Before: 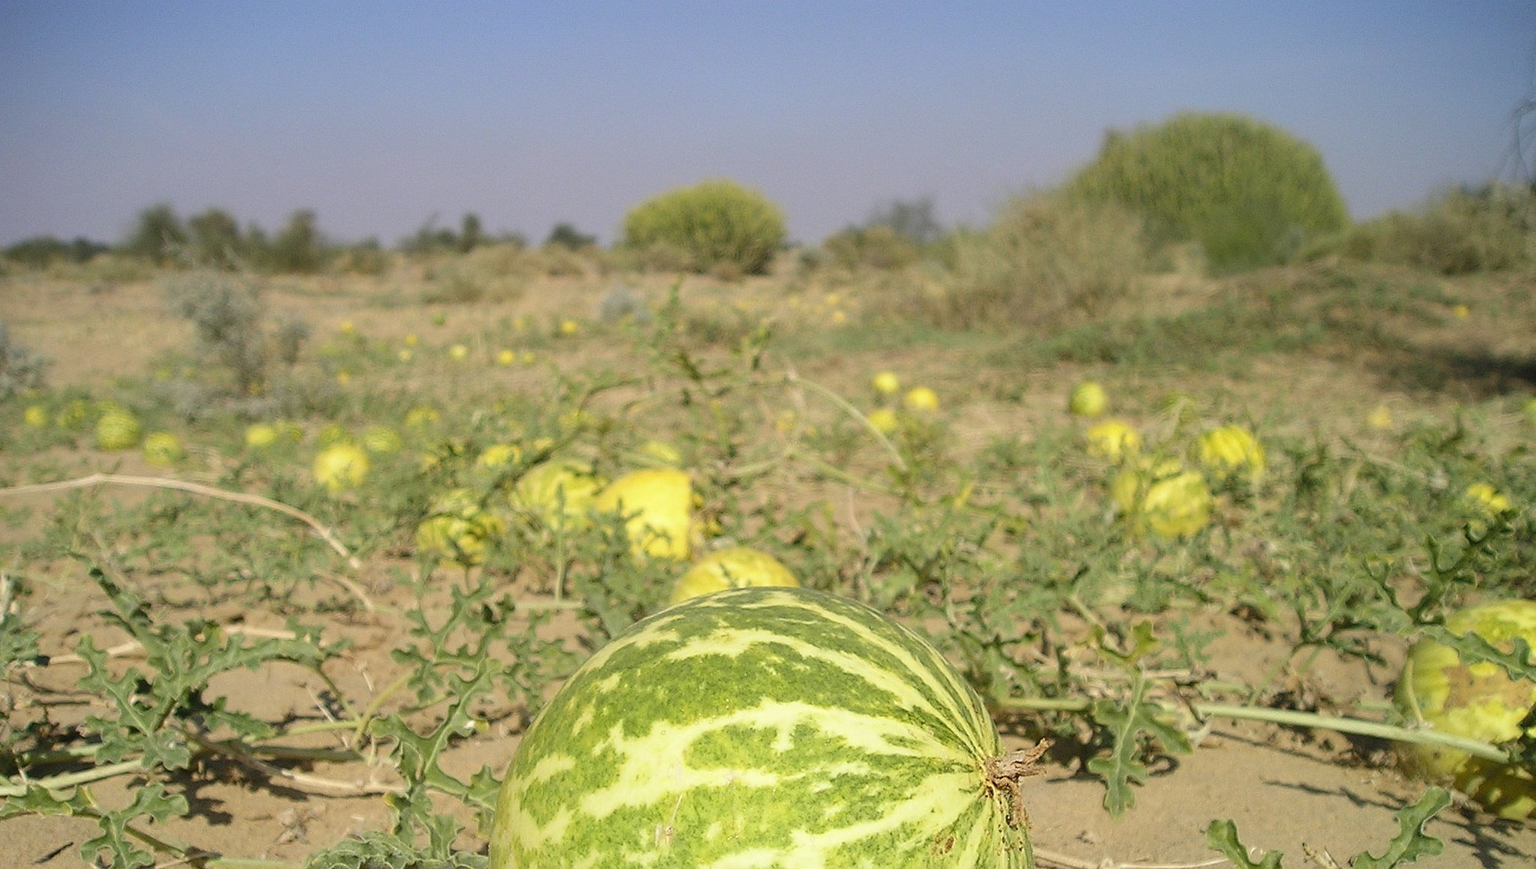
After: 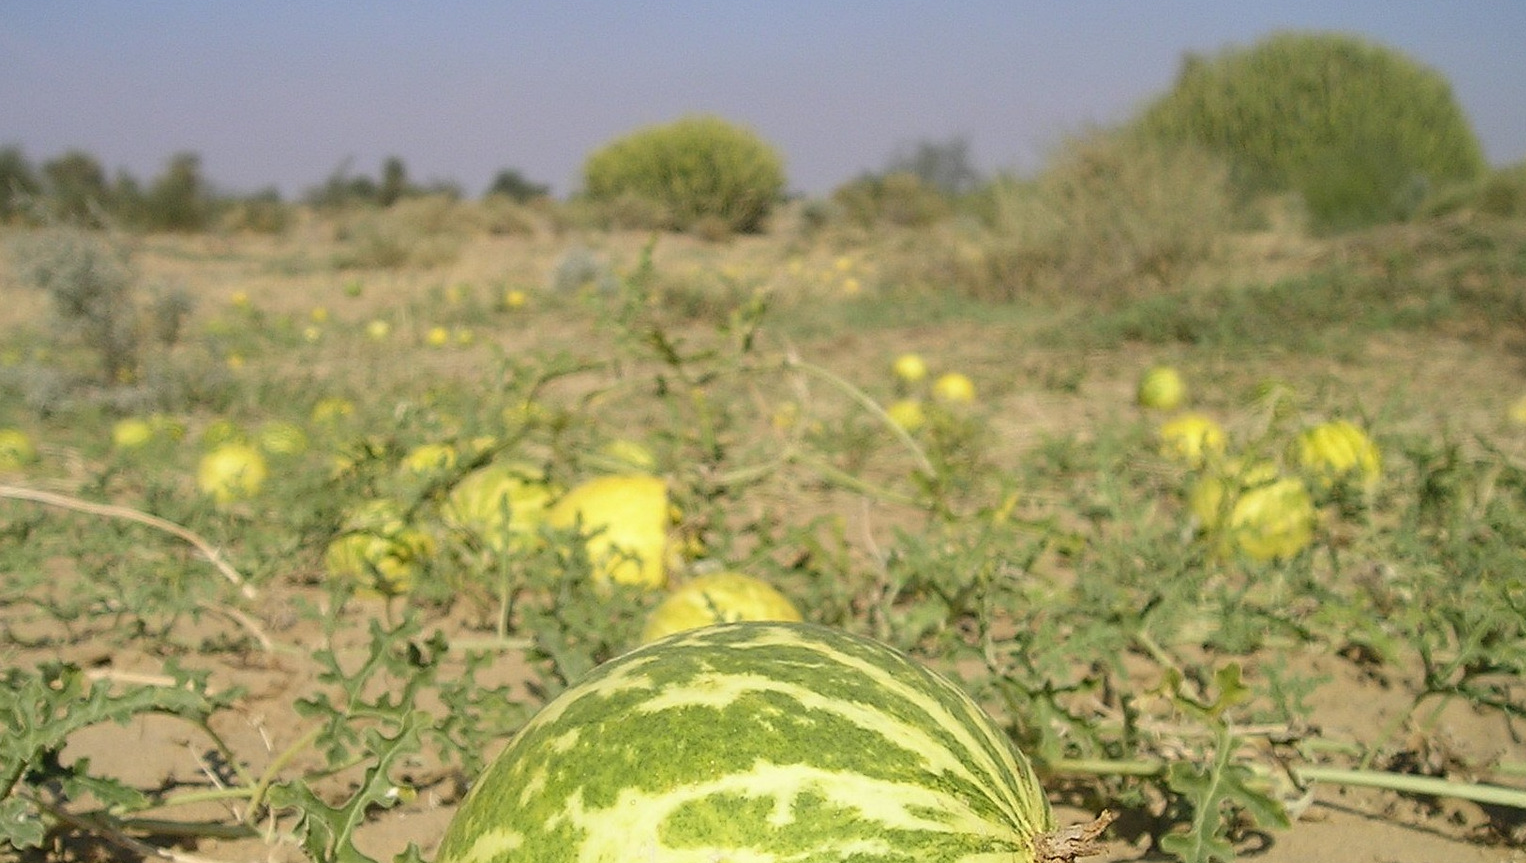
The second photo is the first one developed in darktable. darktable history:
crop and rotate: left 10.071%, top 10.071%, right 10.02%, bottom 10.02%
exposure: compensate highlight preservation false
